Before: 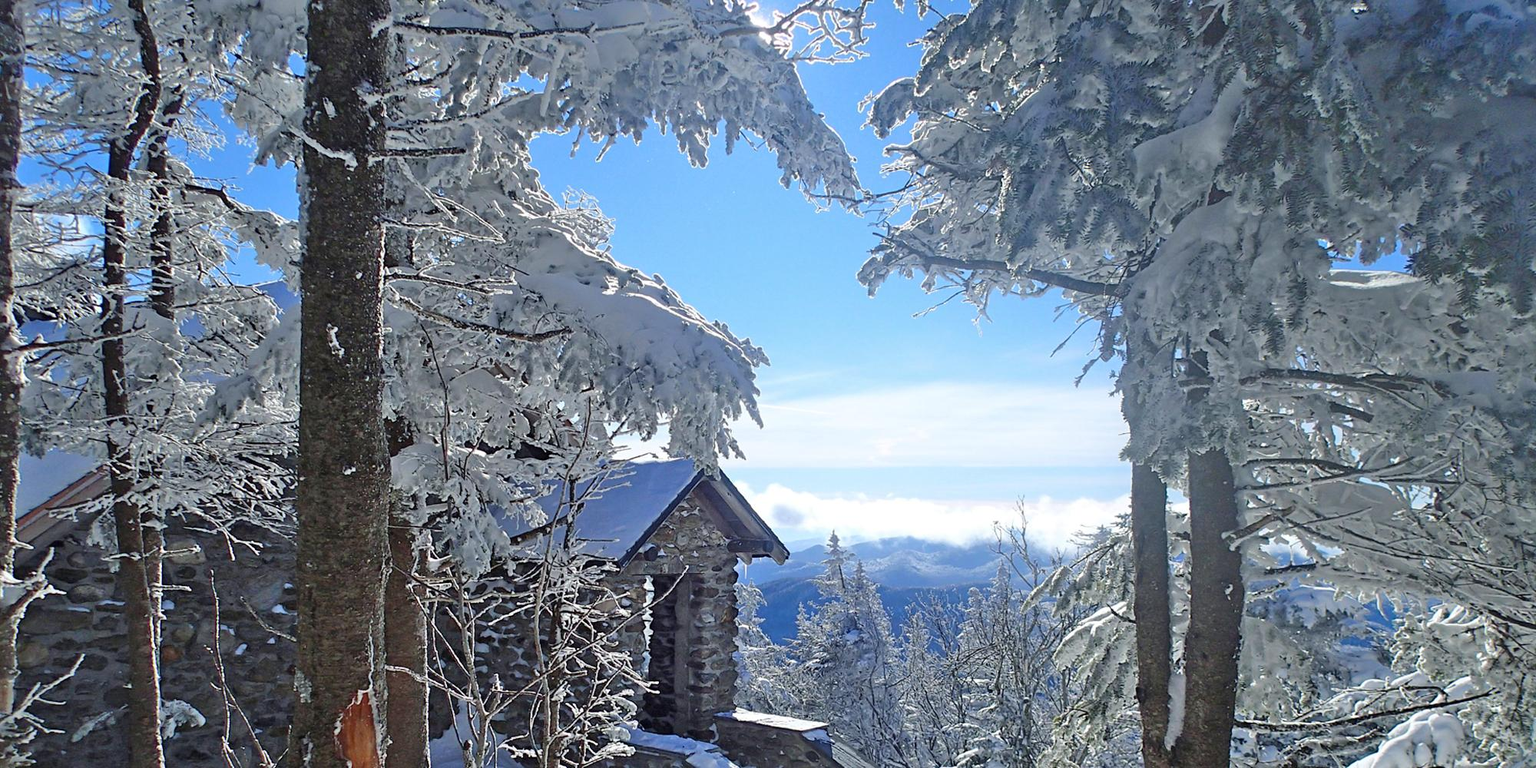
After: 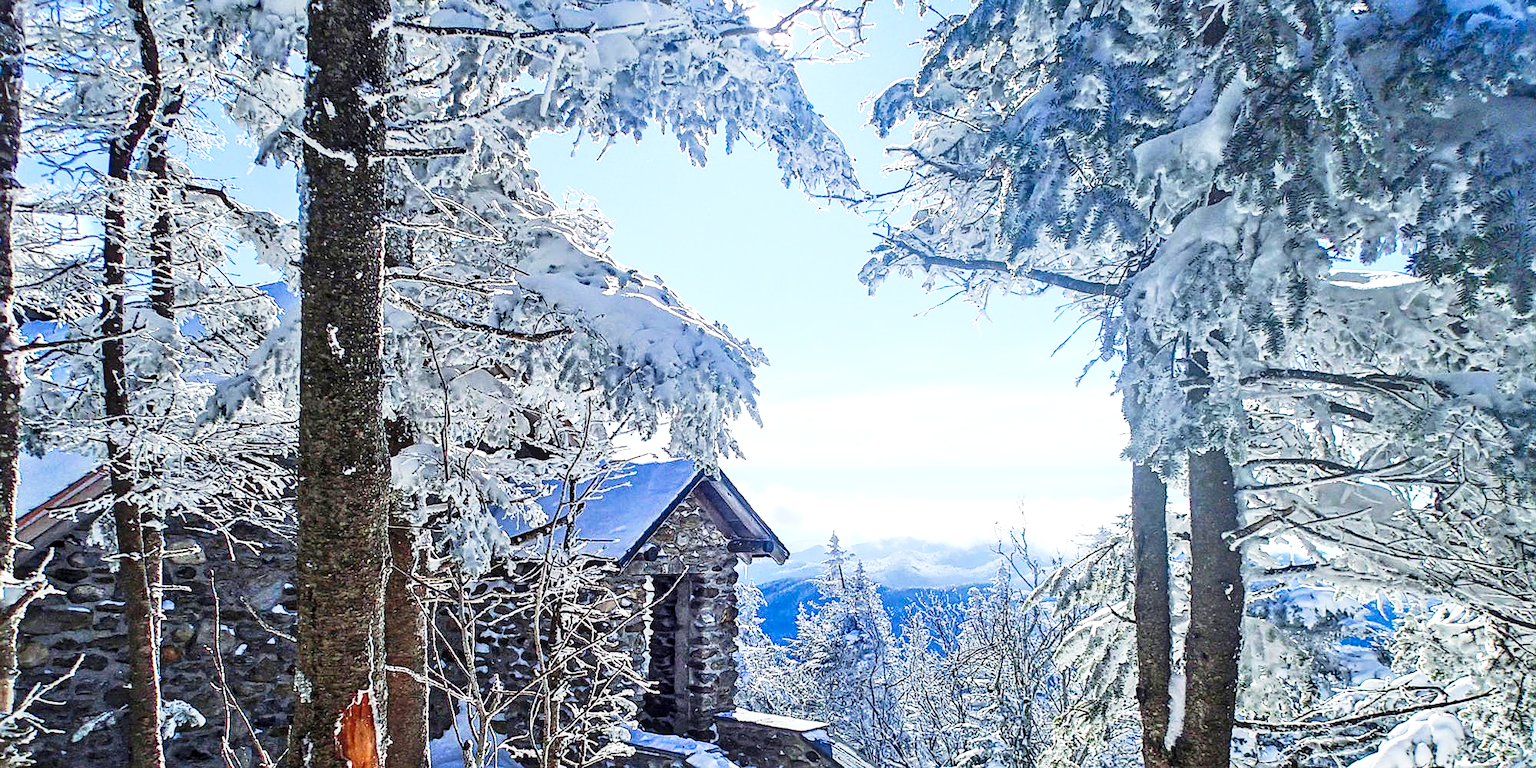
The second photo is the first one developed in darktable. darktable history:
contrast brightness saturation: contrast 0.2, brightness 0.165, saturation 0.216
sharpen: radius 1.03
local contrast: highlights 61%, detail 143%, midtone range 0.427
tone curve: curves: ch0 [(0.016, 0.011) (0.084, 0.026) (0.469, 0.508) (0.721, 0.862) (1, 1)], preserve colors none
color calibration: gray › normalize channels true, illuminant same as pipeline (D50), adaptation XYZ, x 0.345, y 0.358, temperature 5018.36 K, gamut compression 0.014
